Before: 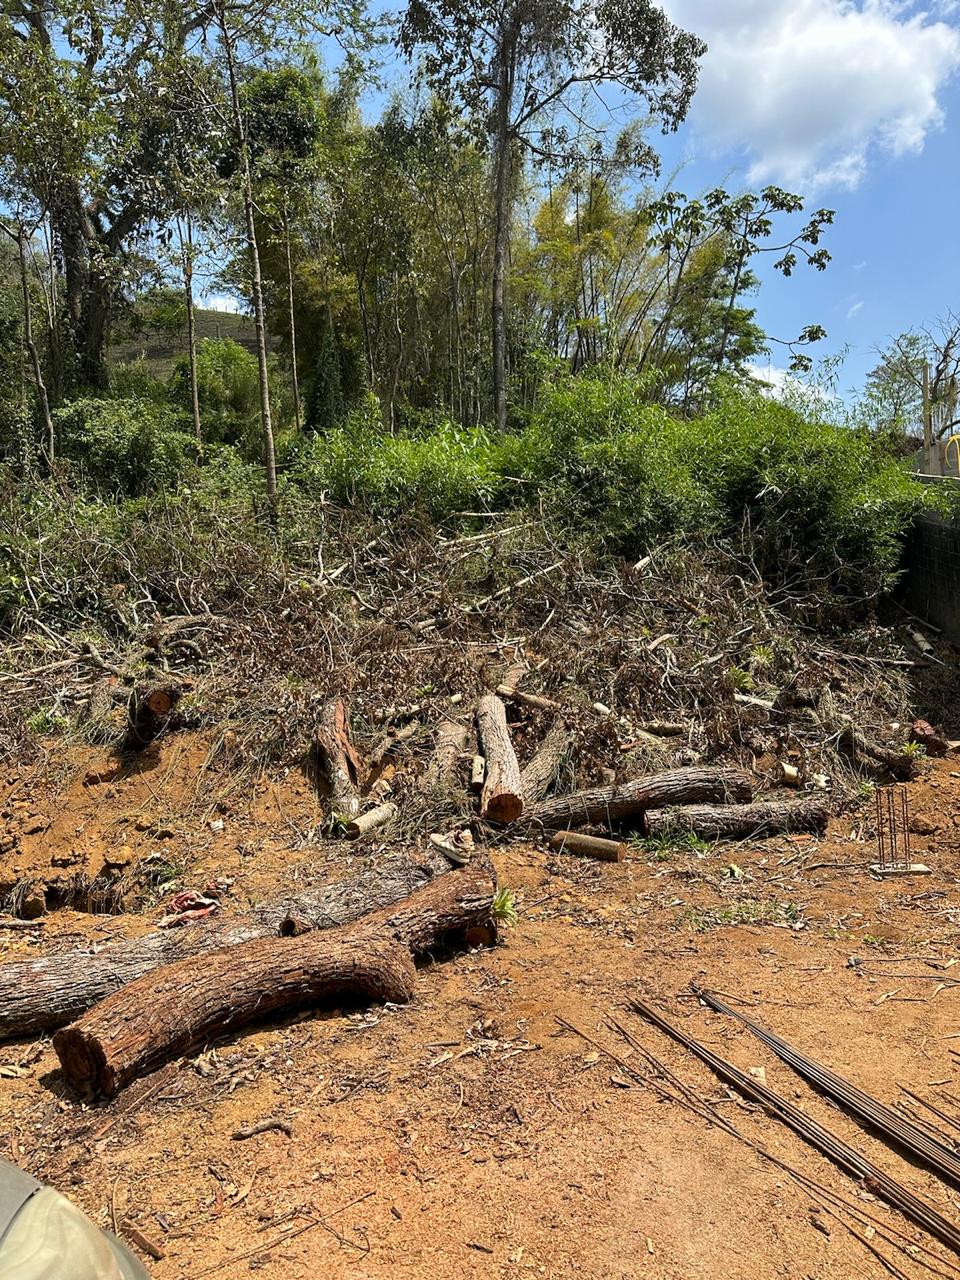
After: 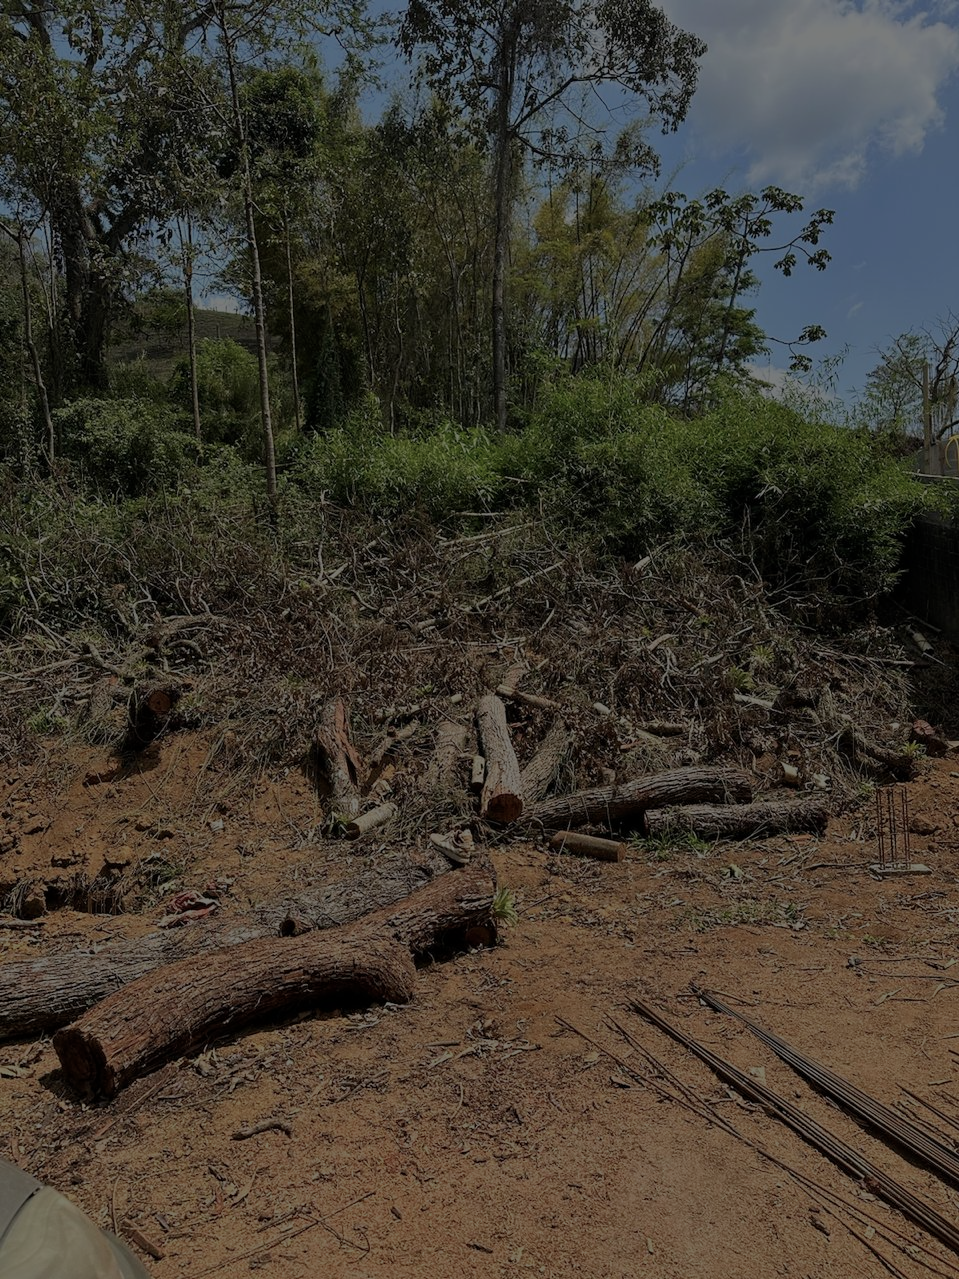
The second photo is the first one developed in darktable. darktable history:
exposure: compensate highlight preservation false
color balance rgb: perceptual brilliance grading › global brilliance -48.39%
